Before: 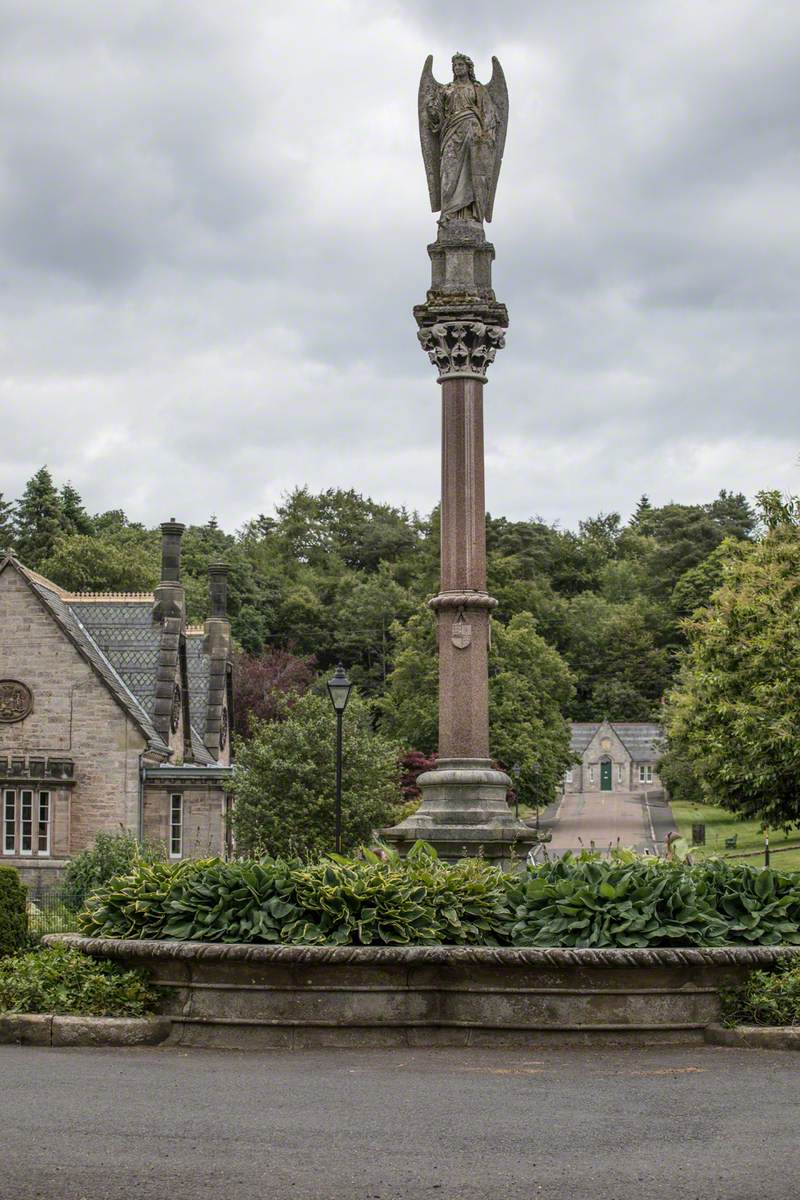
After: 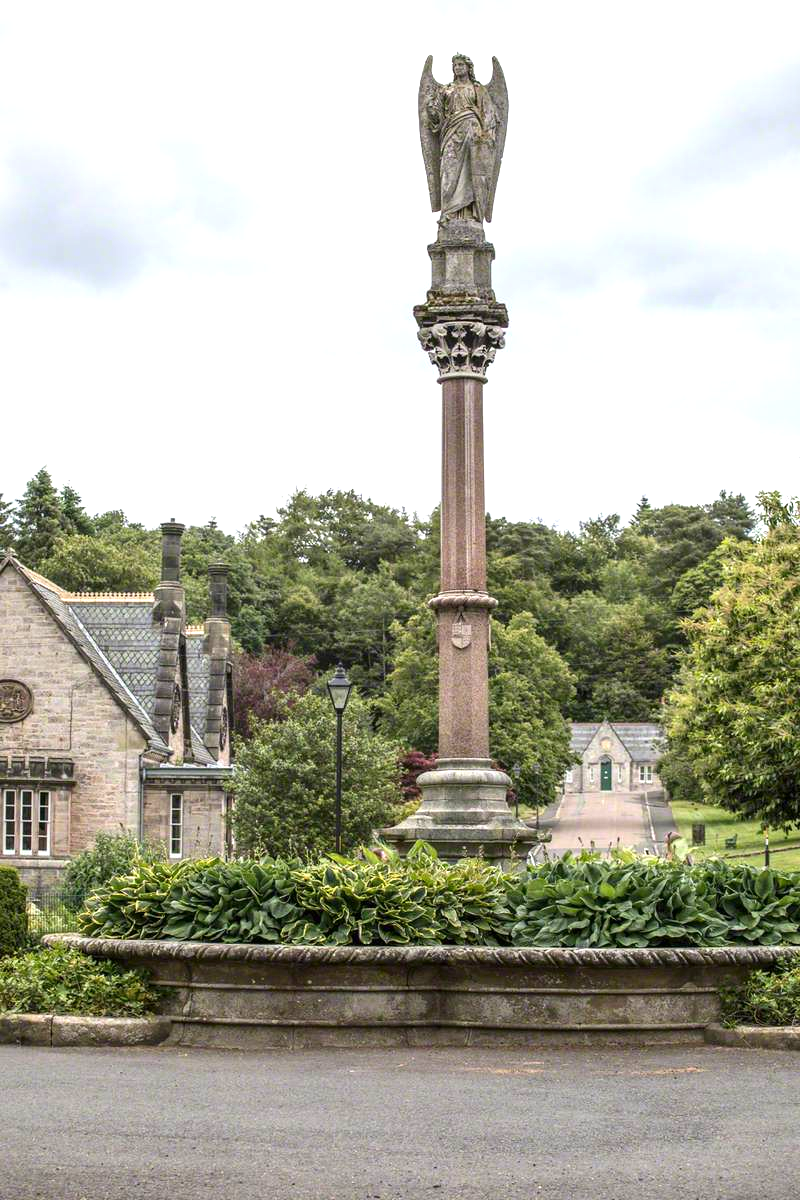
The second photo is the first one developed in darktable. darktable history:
exposure: exposure 0.95 EV, compensate highlight preservation false
contrast brightness saturation: contrast 0.08, saturation 0.02
